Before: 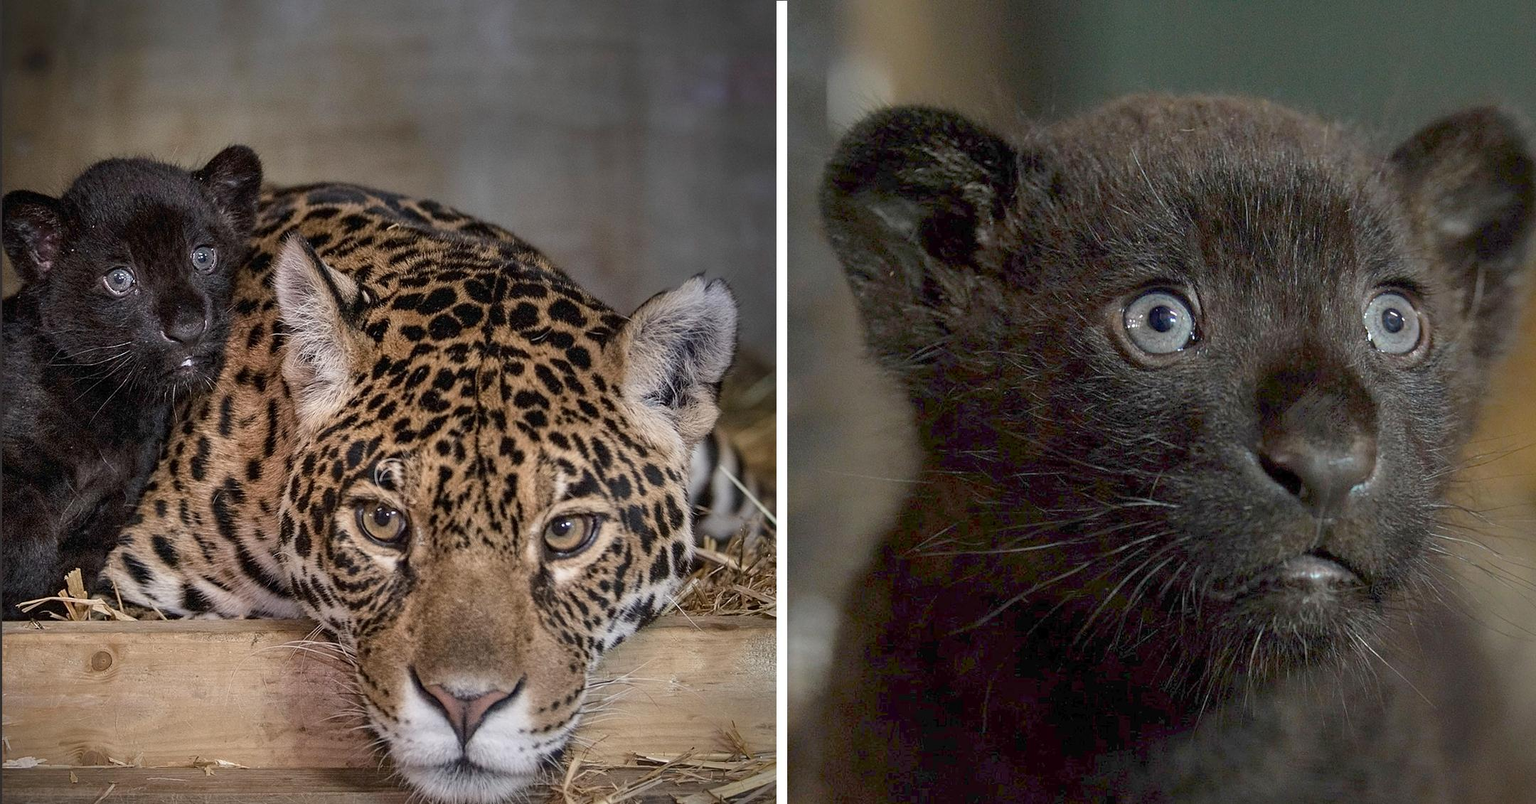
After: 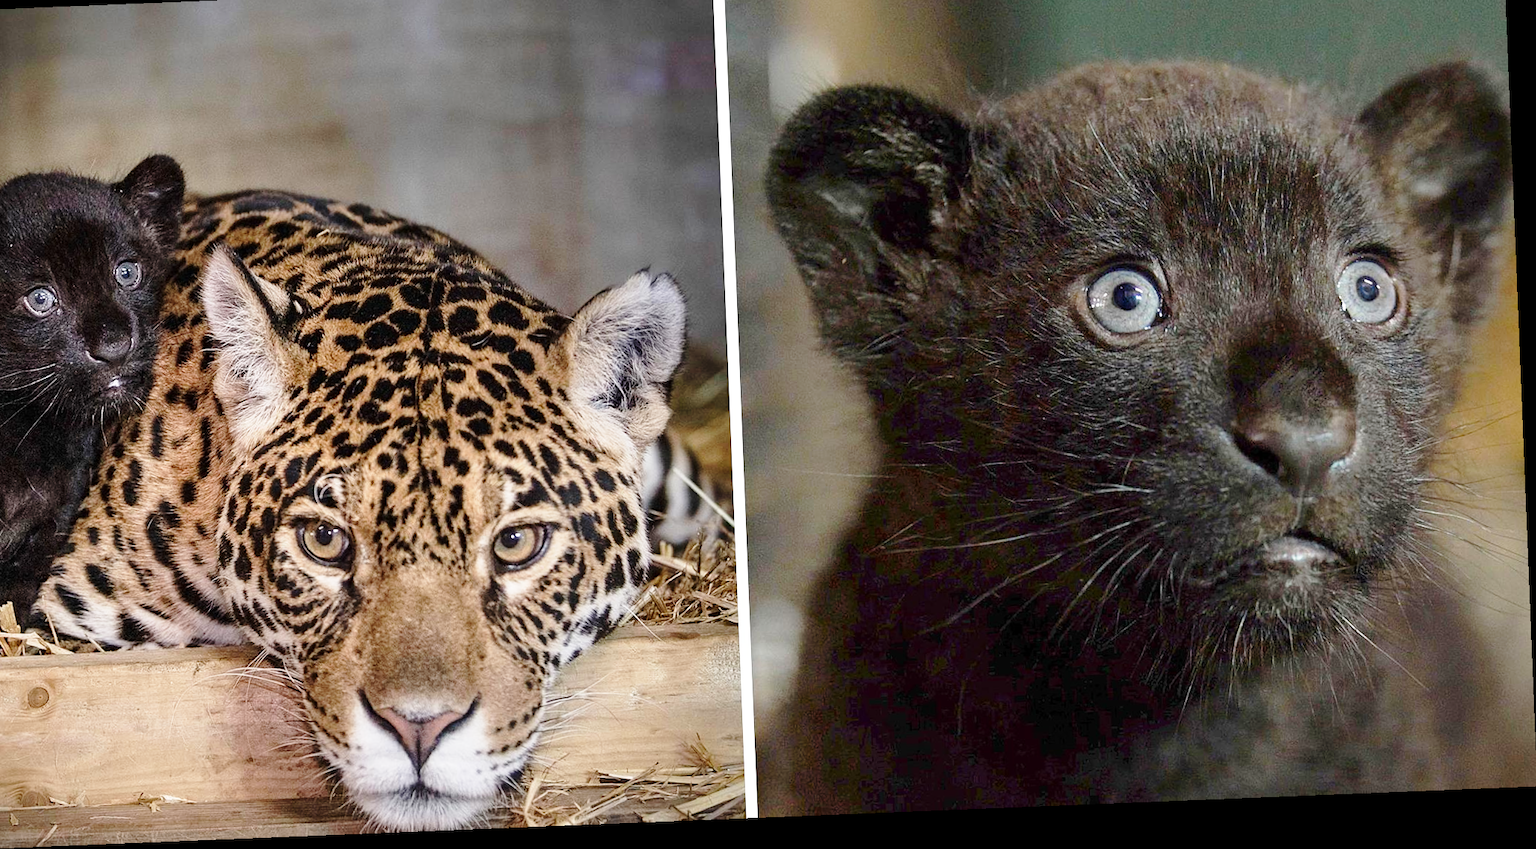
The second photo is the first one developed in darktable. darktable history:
crop and rotate: angle 2.31°, left 5.894%, top 5.719%
base curve: curves: ch0 [(0, 0) (0.028, 0.03) (0.121, 0.232) (0.46, 0.748) (0.859, 0.968) (1, 1)], preserve colors none
